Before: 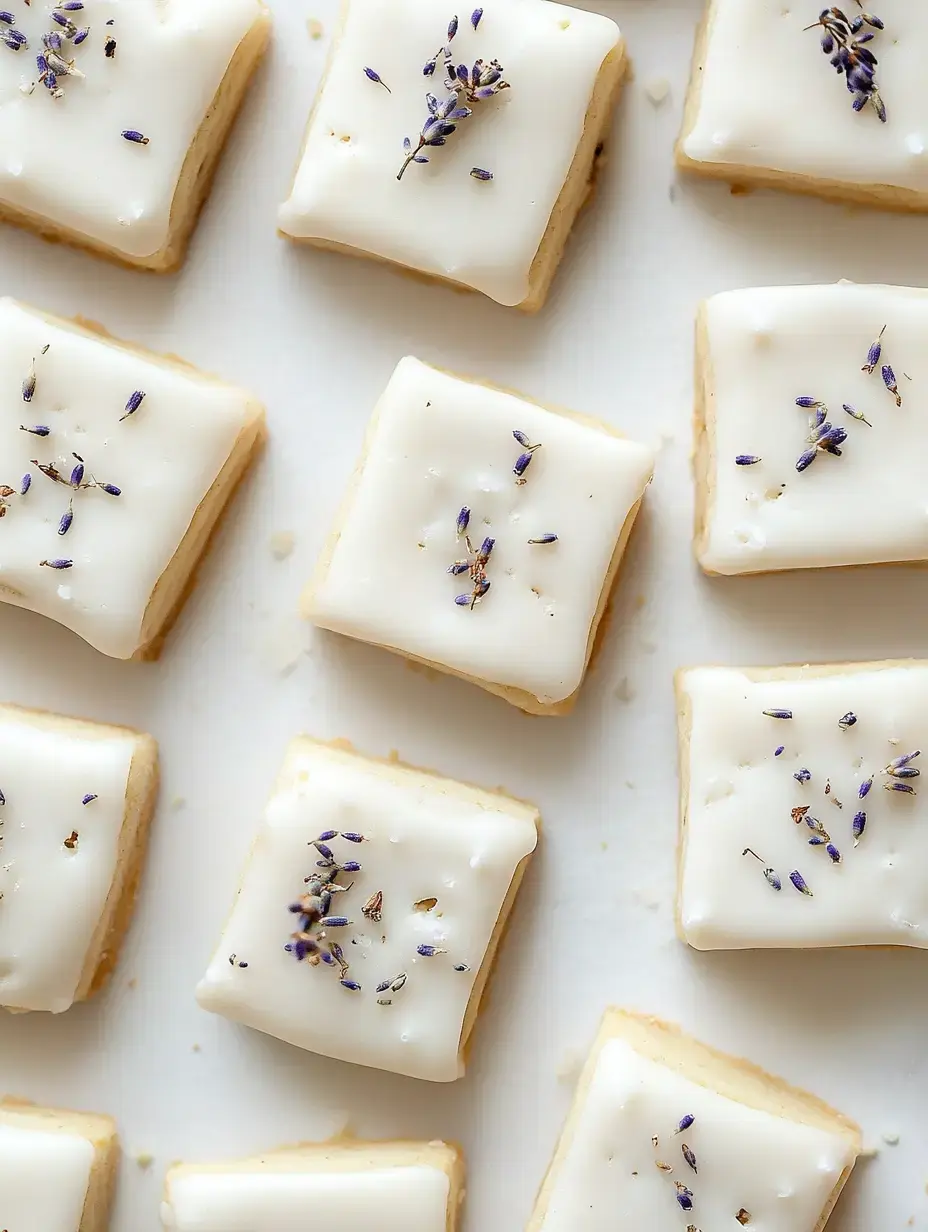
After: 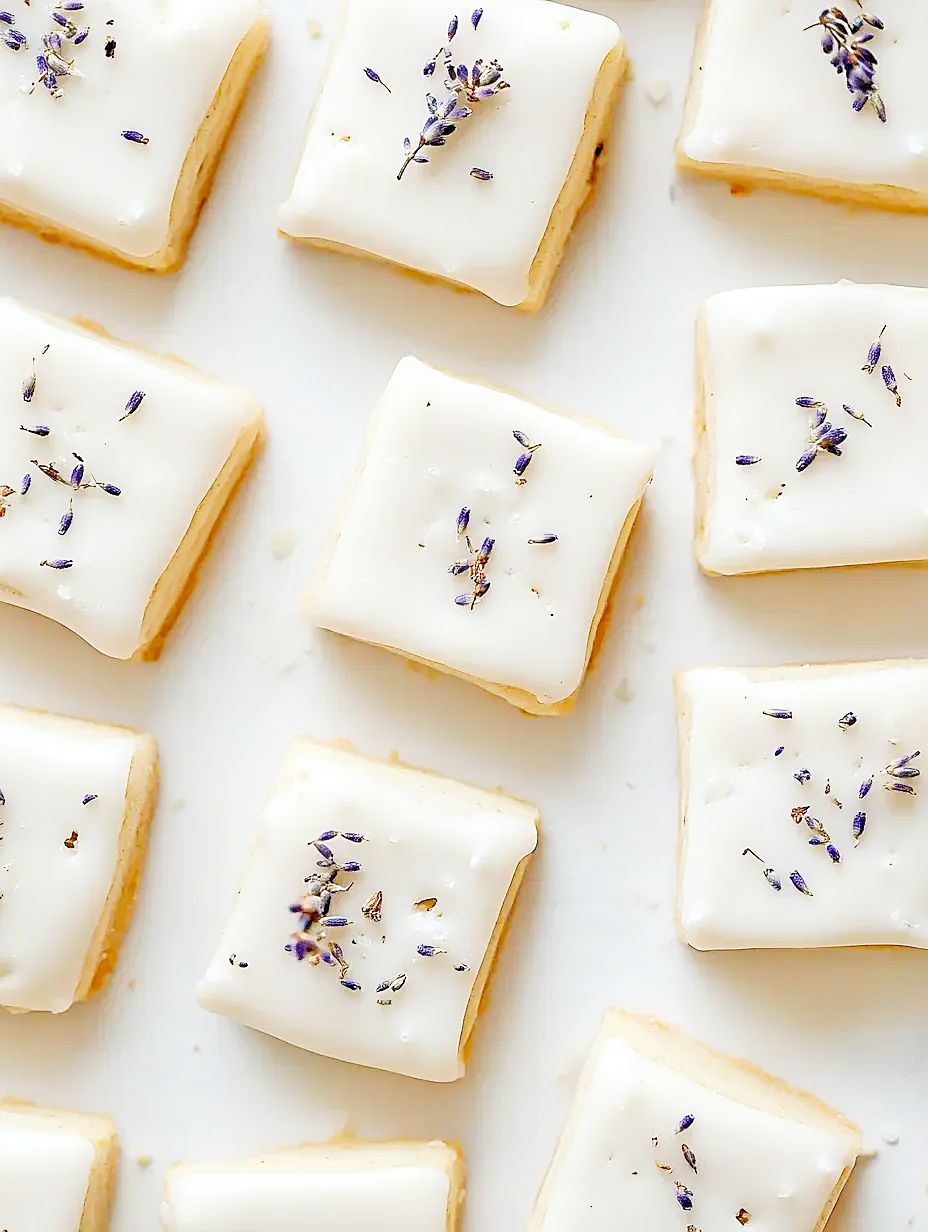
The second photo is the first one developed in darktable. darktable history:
sharpen: on, module defaults
haze removal: compatibility mode true, adaptive false
tone equalizer: -7 EV 0.15 EV, -6 EV 0.6 EV, -5 EV 1.15 EV, -4 EV 1.33 EV, -3 EV 1.15 EV, -2 EV 0.6 EV, -1 EV 0.15 EV, mask exposure compensation -0.5 EV
tone curve: curves: ch0 [(0, 0) (0.003, 0.003) (0.011, 0.014) (0.025, 0.033) (0.044, 0.06) (0.069, 0.096) (0.1, 0.132) (0.136, 0.174) (0.177, 0.226) (0.224, 0.282) (0.277, 0.352) (0.335, 0.435) (0.399, 0.524) (0.468, 0.615) (0.543, 0.695) (0.623, 0.771) (0.709, 0.835) (0.801, 0.894) (0.898, 0.944) (1, 1)], preserve colors none
